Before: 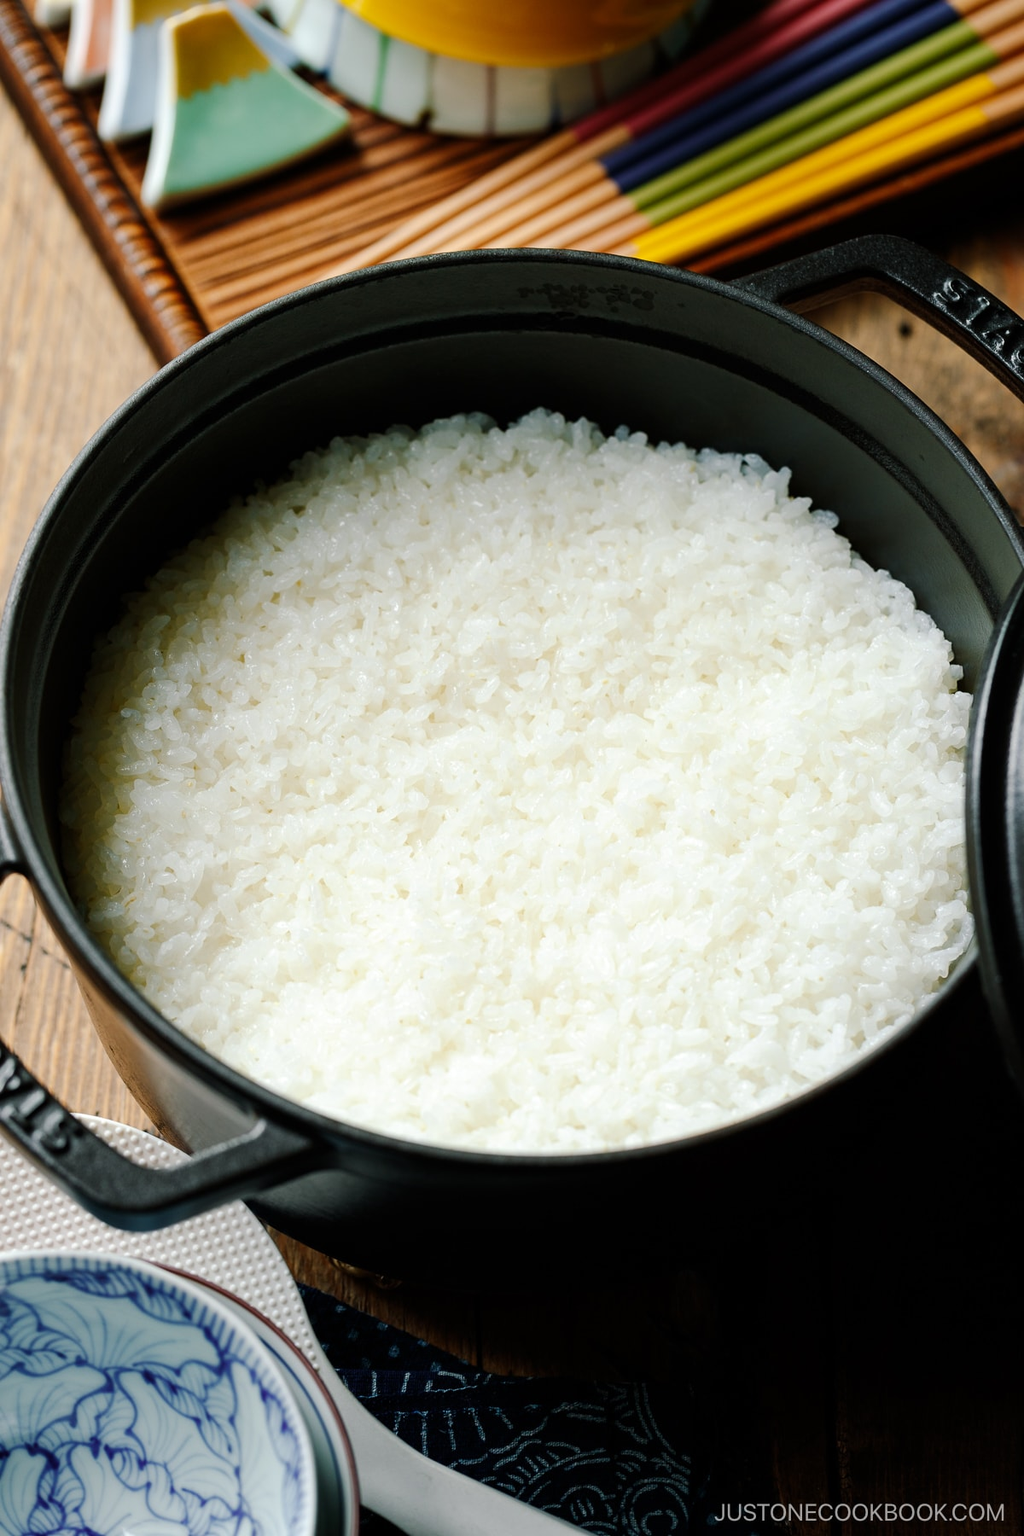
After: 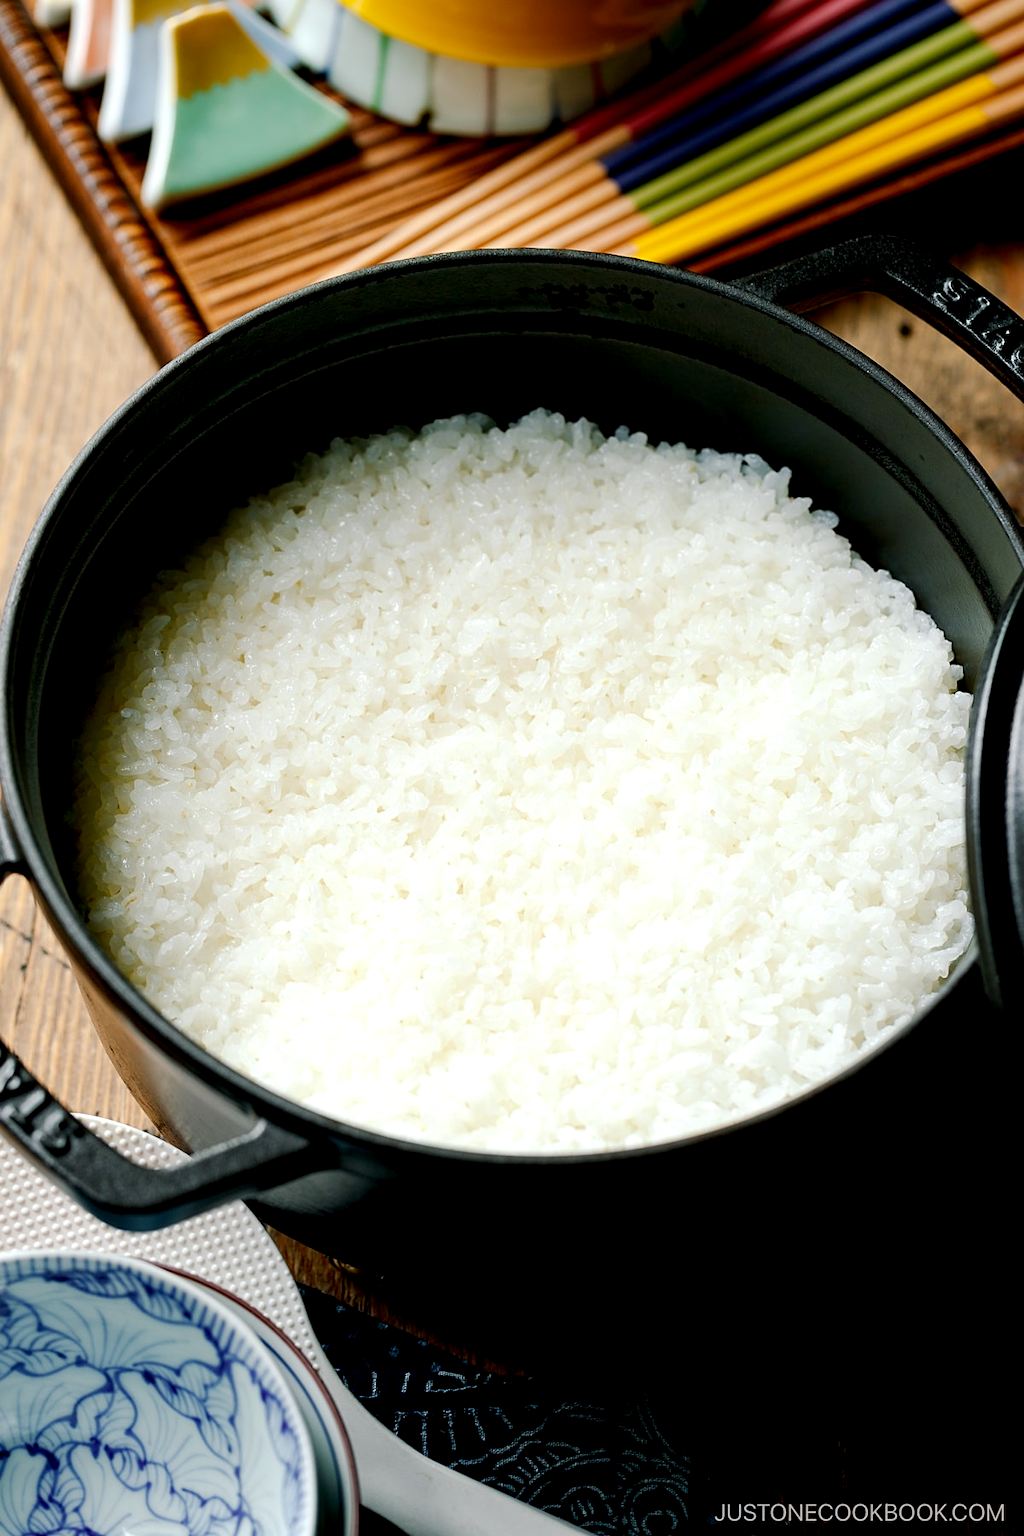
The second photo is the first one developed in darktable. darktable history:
exposure: black level correction 0.007, exposure 0.158 EV, compensate highlight preservation false
sharpen: amount 0.201
